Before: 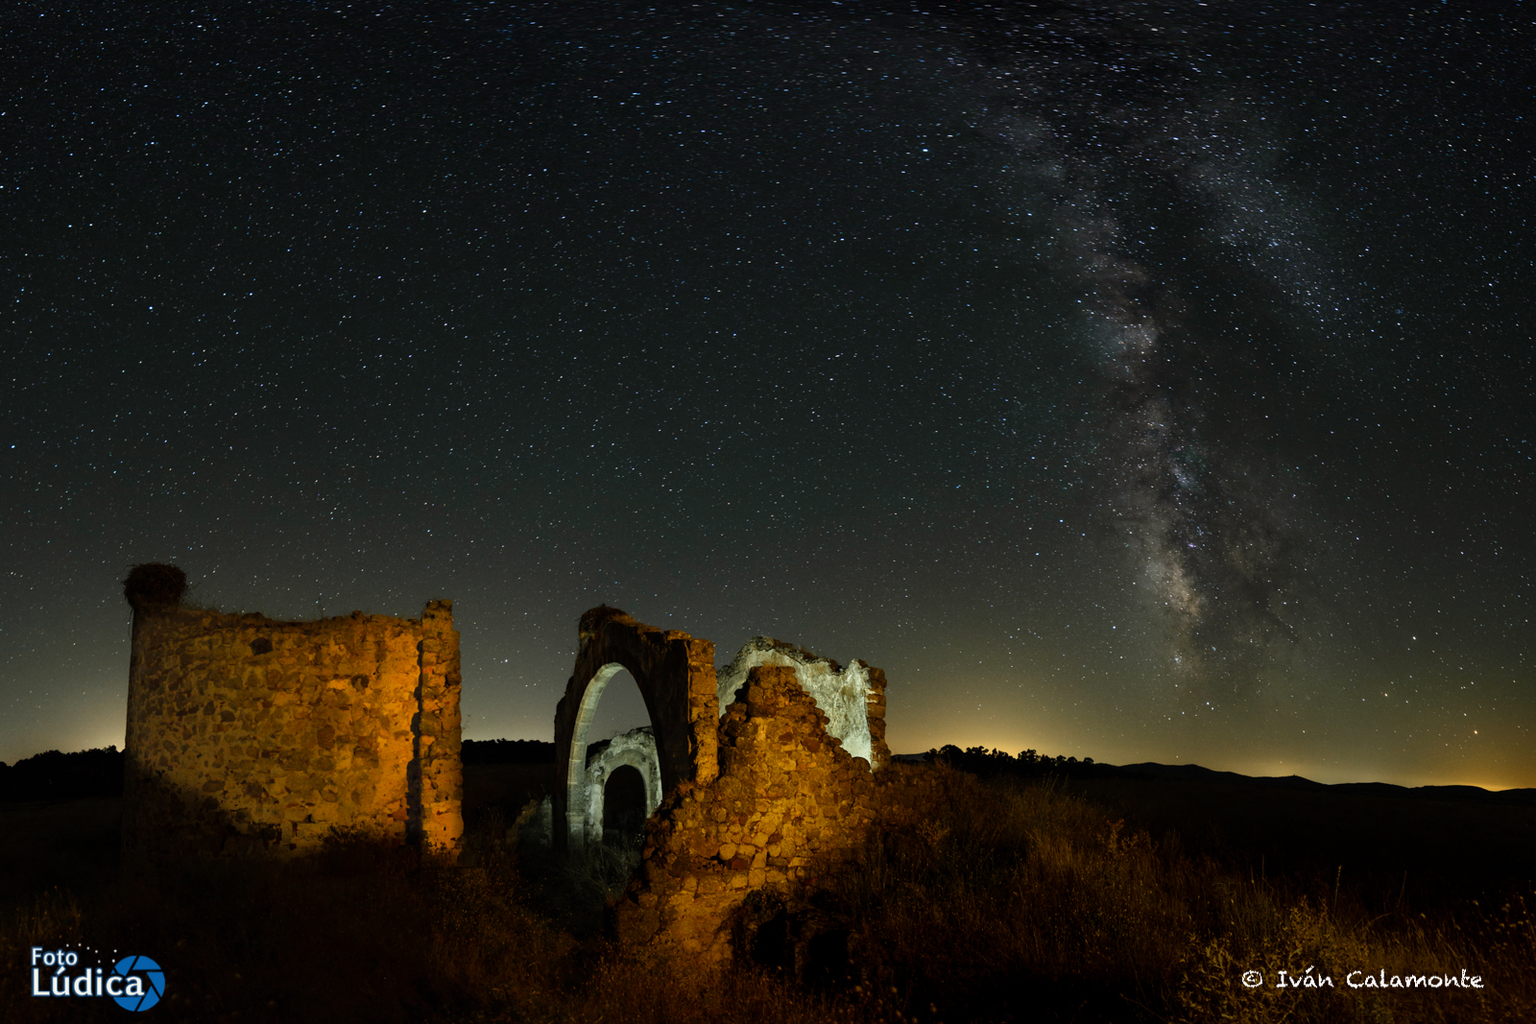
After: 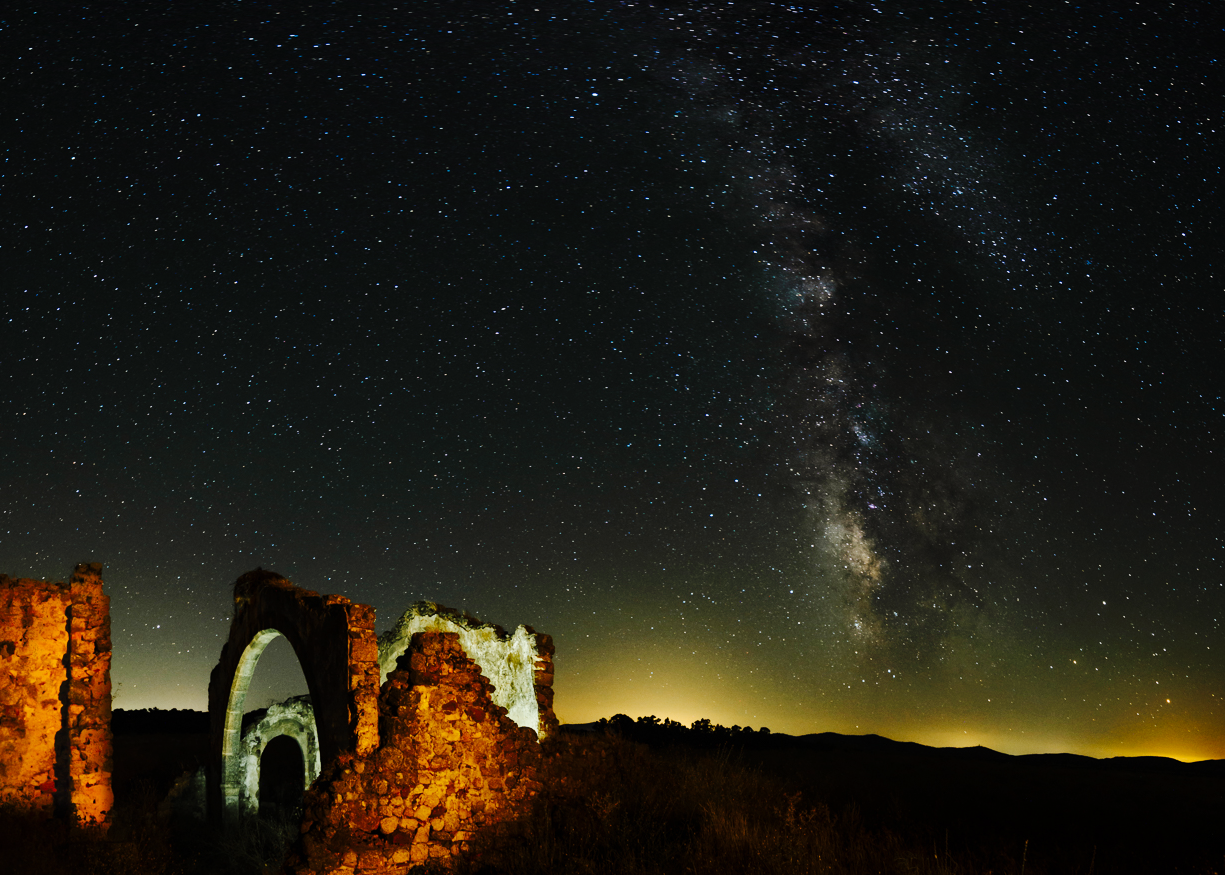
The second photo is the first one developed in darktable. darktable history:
tone curve: curves: ch0 [(0, 0) (0.003, 0.002) (0.011, 0.008) (0.025, 0.017) (0.044, 0.027) (0.069, 0.037) (0.1, 0.052) (0.136, 0.074) (0.177, 0.11) (0.224, 0.155) (0.277, 0.237) (0.335, 0.34) (0.399, 0.467) (0.468, 0.584) (0.543, 0.683) (0.623, 0.762) (0.709, 0.827) (0.801, 0.888) (0.898, 0.947) (1, 1)], preserve colors none
crop: left 23.095%, top 5.827%, bottom 11.854%
